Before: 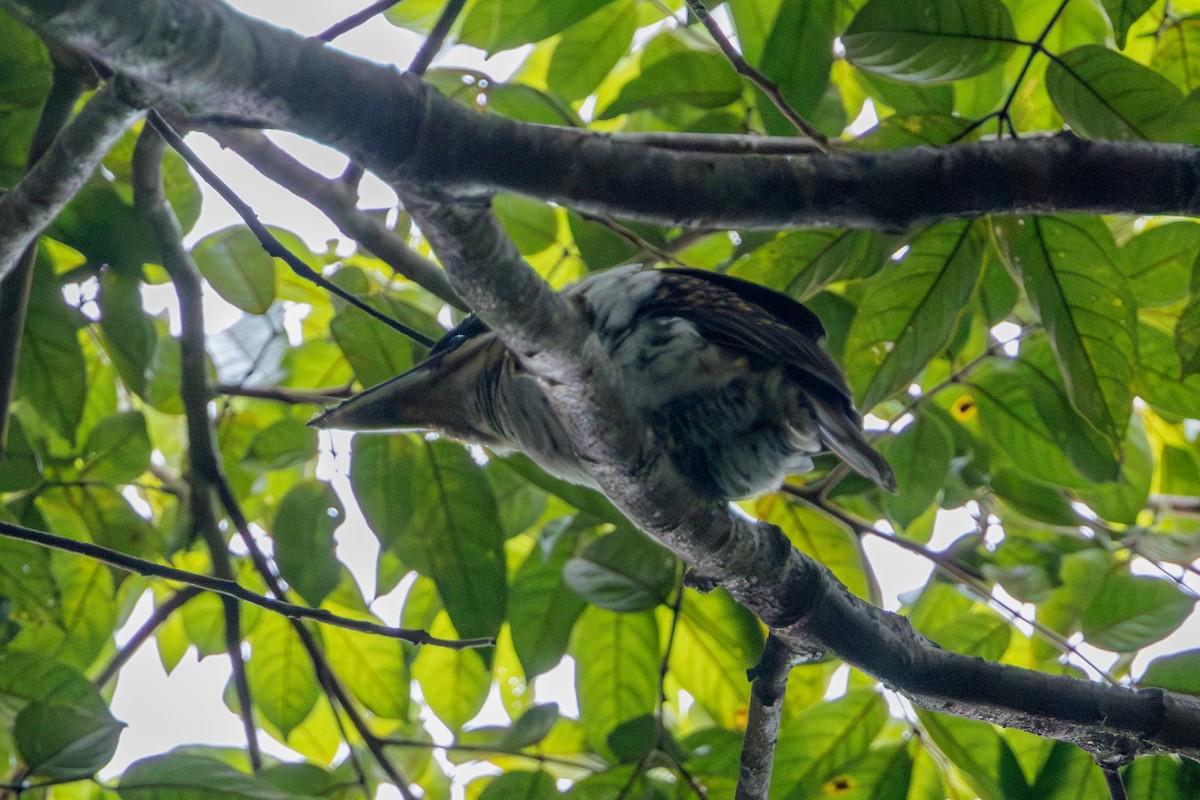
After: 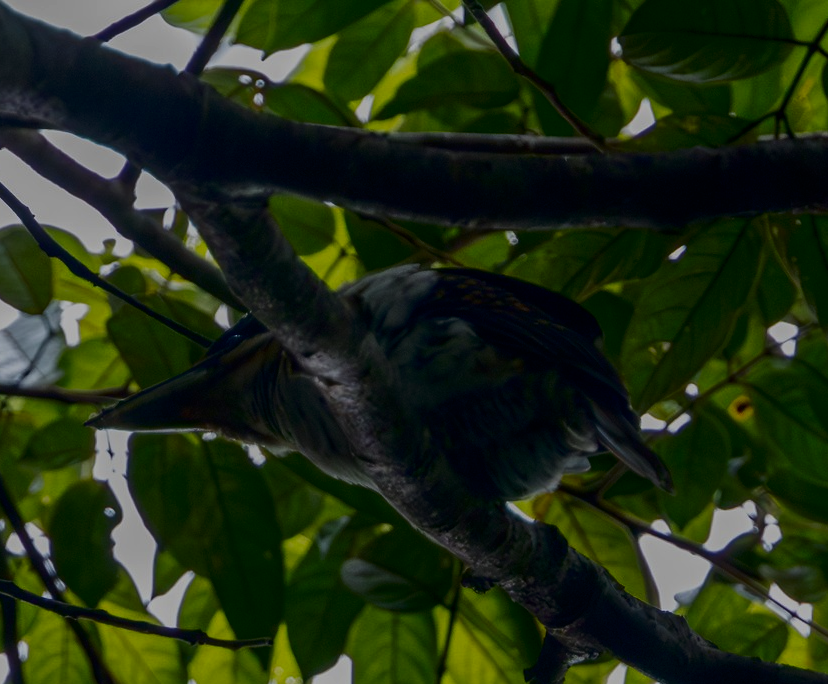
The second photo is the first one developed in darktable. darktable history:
crop: left 18.654%, right 12.318%, bottom 14.454%
exposure: exposure -1.42 EV, compensate exposure bias true, compensate highlight preservation false
contrast brightness saturation: contrast 0.332, brightness -0.071, saturation 0.174
